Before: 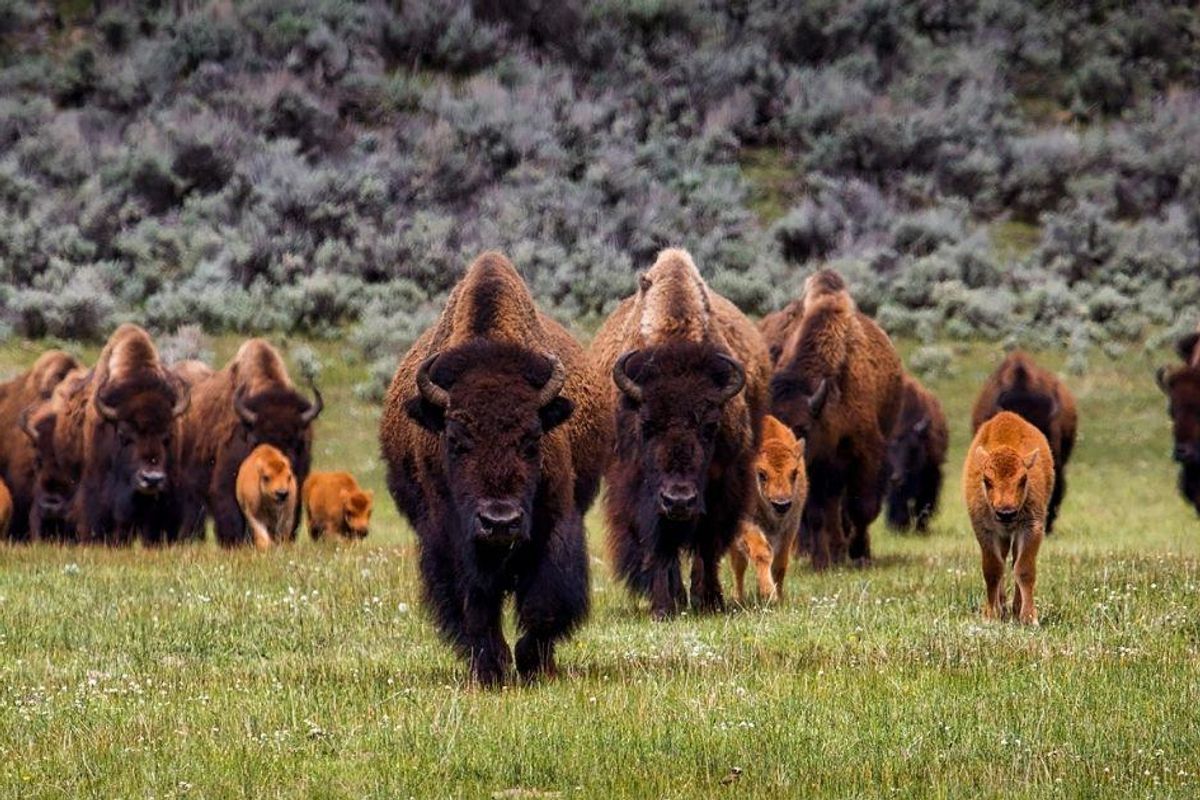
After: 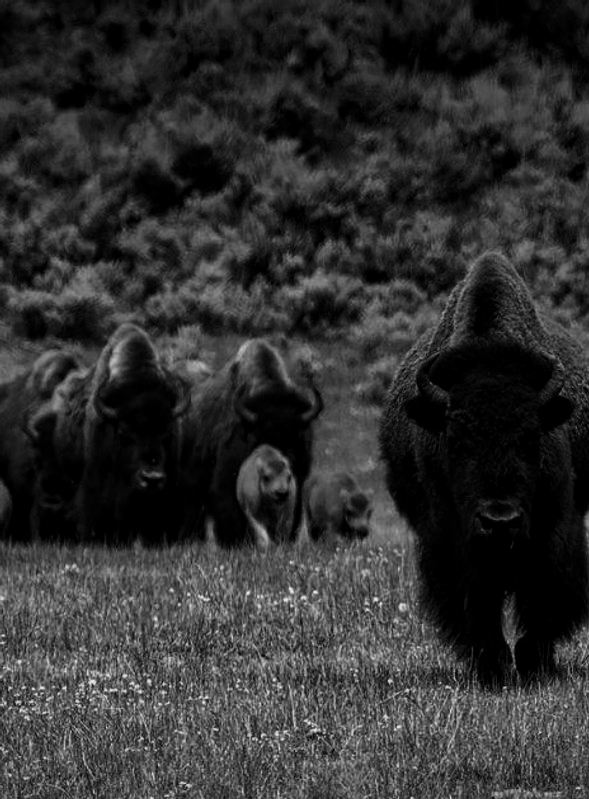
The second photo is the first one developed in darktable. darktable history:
color balance rgb: on, module defaults
local contrast: detail 110%
crop and rotate: left 0%, top 0%, right 50.845%
contrast brightness saturation: contrast -0.03, brightness -0.59, saturation -1
